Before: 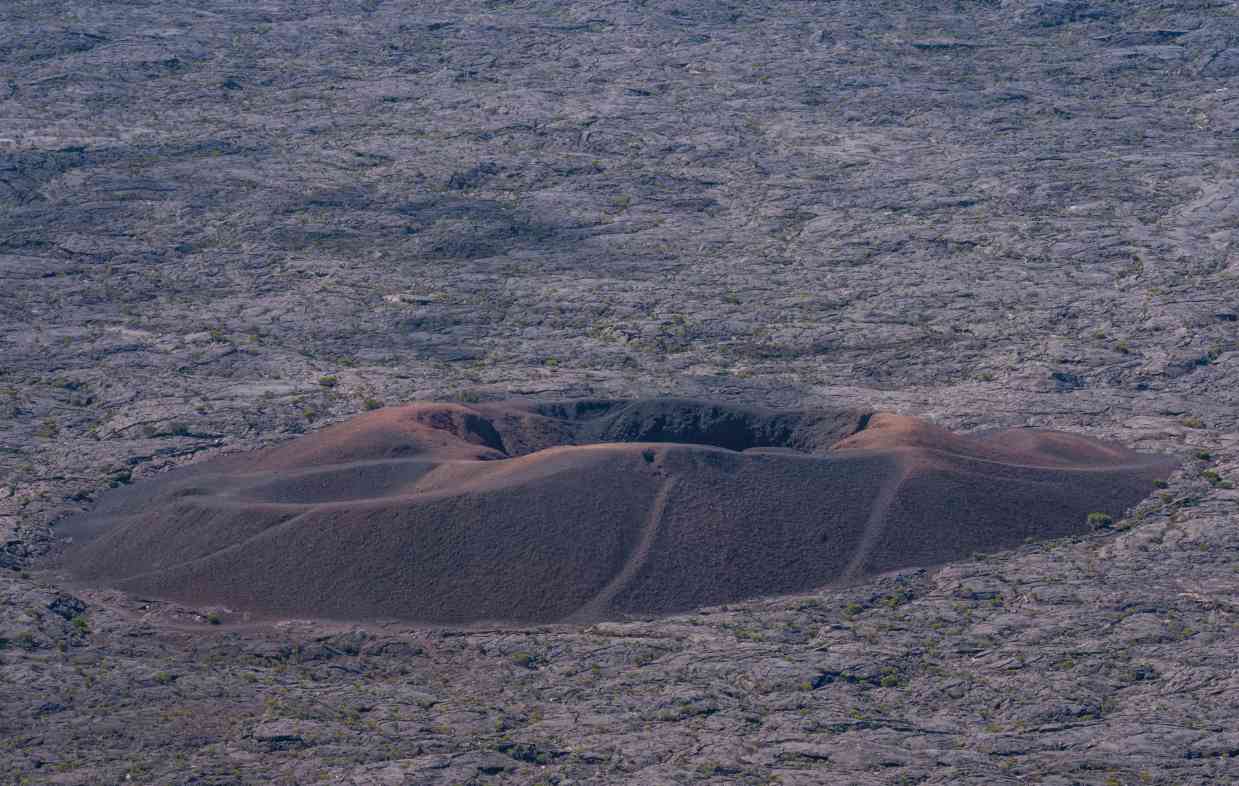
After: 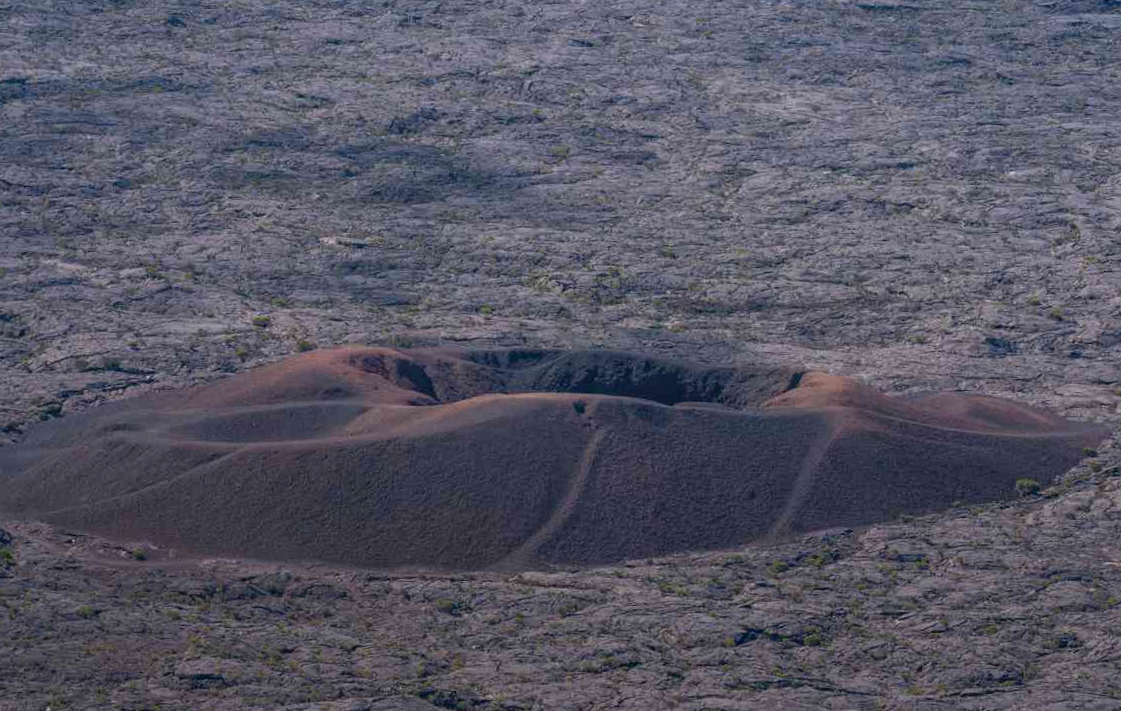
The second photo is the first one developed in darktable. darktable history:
crop and rotate: angle -1.96°, left 3.097%, top 4.154%, right 1.586%, bottom 0.529%
graduated density: rotation -180°, offset 27.42
